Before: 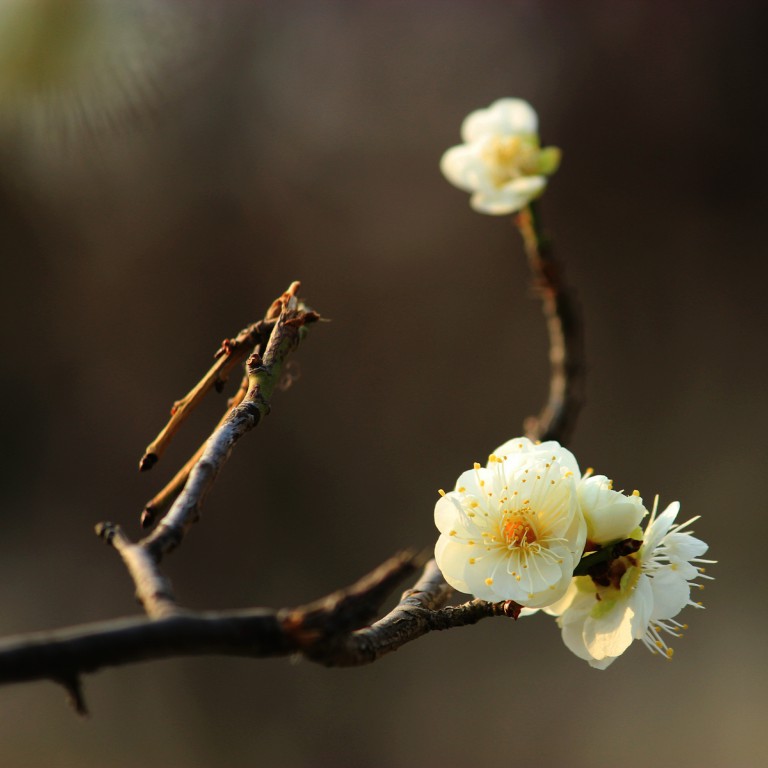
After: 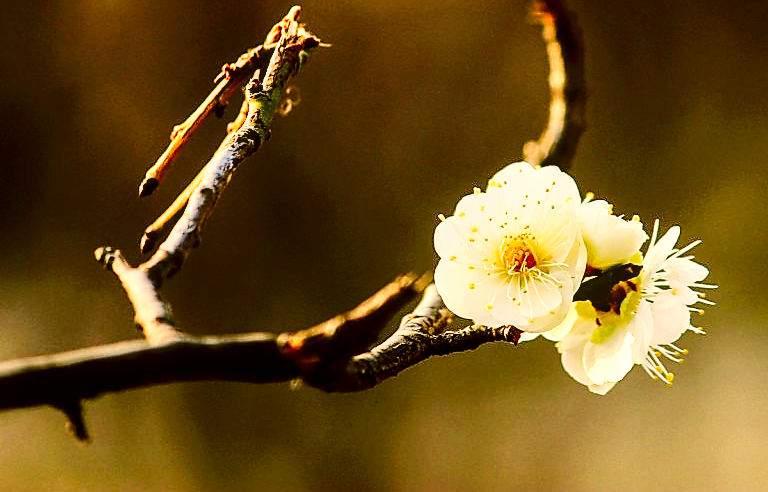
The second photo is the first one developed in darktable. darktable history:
crop and rotate: top 35.876%
tone equalizer: -8 EV 0.01 EV, -7 EV -0.035 EV, -6 EV 0.019 EV, -5 EV 0.032 EV, -4 EV 0.274 EV, -3 EV 0.668 EV, -2 EV 0.585 EV, -1 EV 0.169 EV, +0 EV 0.027 EV
shadows and highlights: soften with gaussian
sharpen: radius 1.369, amount 1.241, threshold 0.85
contrast brightness saturation: brightness -0.092
local contrast: detail 150%
base curve: curves: ch0 [(0, 0.003) (0.001, 0.002) (0.006, 0.004) (0.02, 0.022) (0.048, 0.086) (0.094, 0.234) (0.162, 0.431) (0.258, 0.629) (0.385, 0.8) (0.548, 0.918) (0.751, 0.988) (1, 1)], preserve colors none
color correction: highlights a* 8.33, highlights b* 15.56, shadows a* -0.371, shadows b* 26.37
